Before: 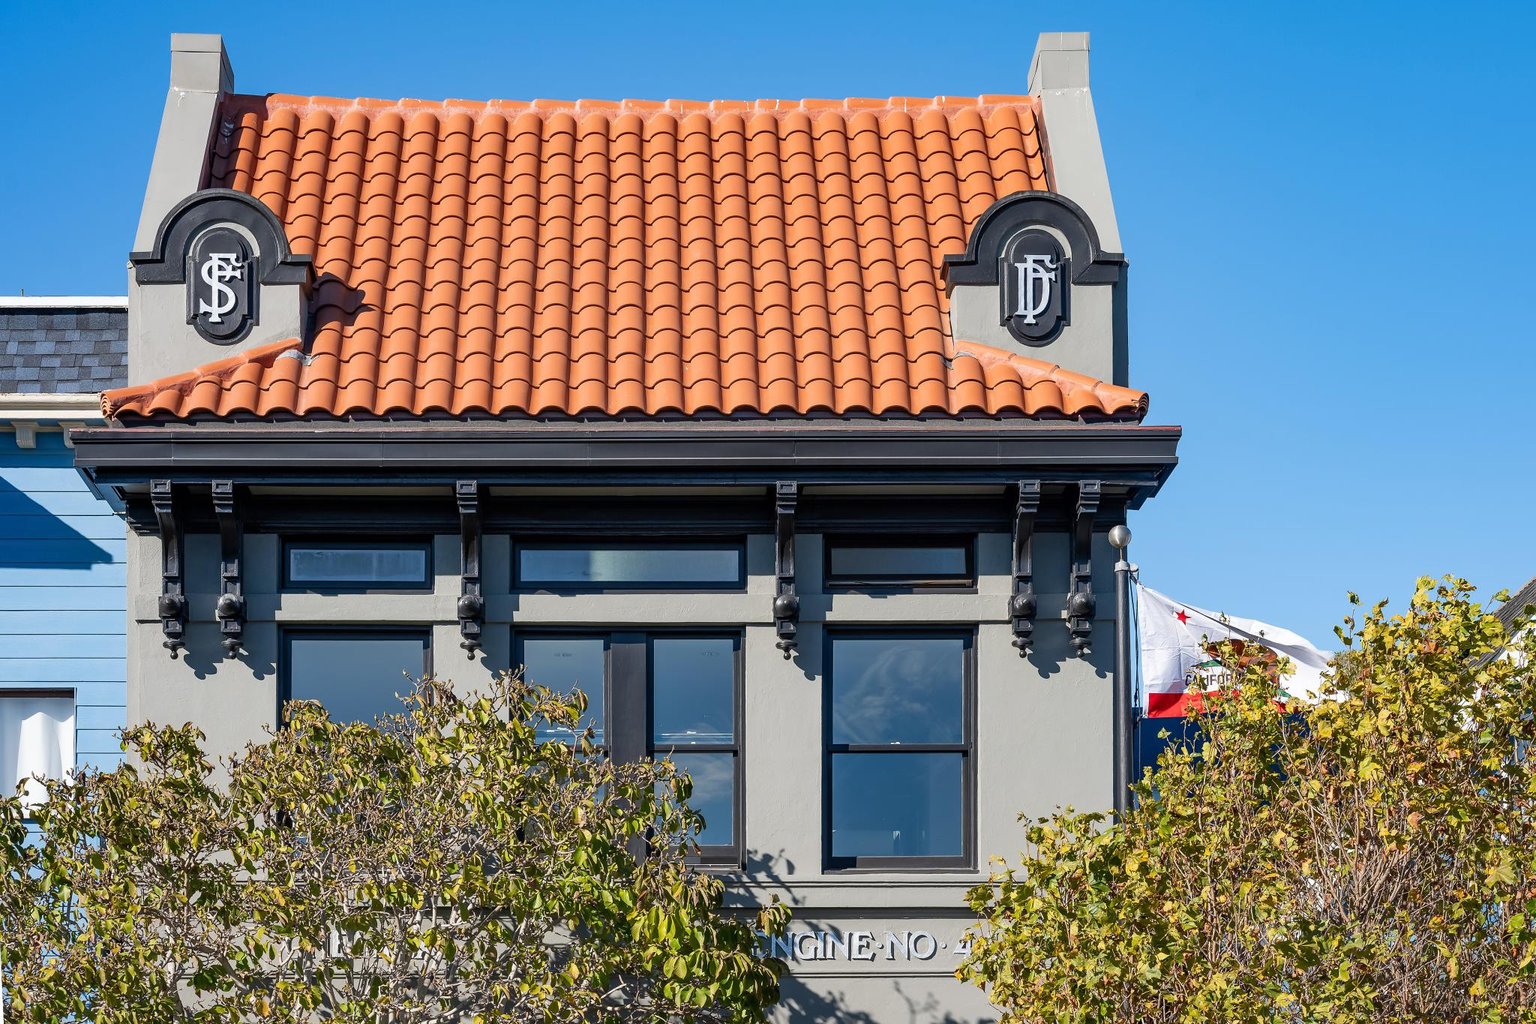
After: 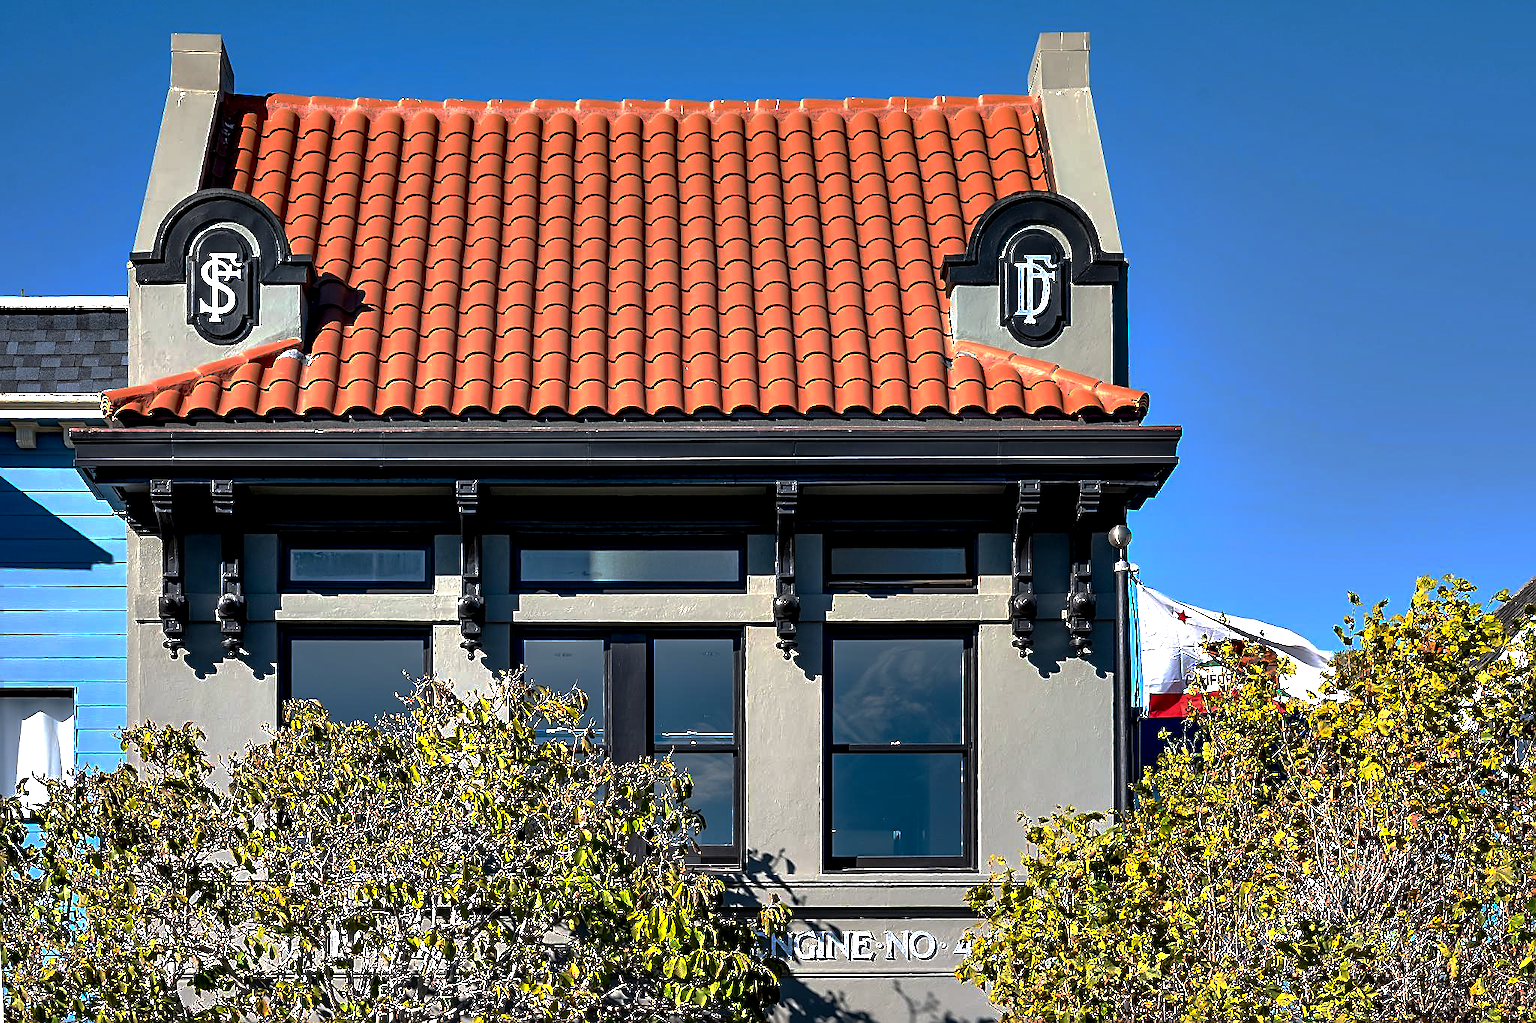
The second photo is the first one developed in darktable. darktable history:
contrast equalizer: y [[0.6 ×6], [0.55 ×6], [0 ×6], [0 ×6], [0 ×6]]
base curve: curves: ch0 [(0, 0) (0.841, 0.609) (1, 1)], preserve colors none
sharpen: on, module defaults
